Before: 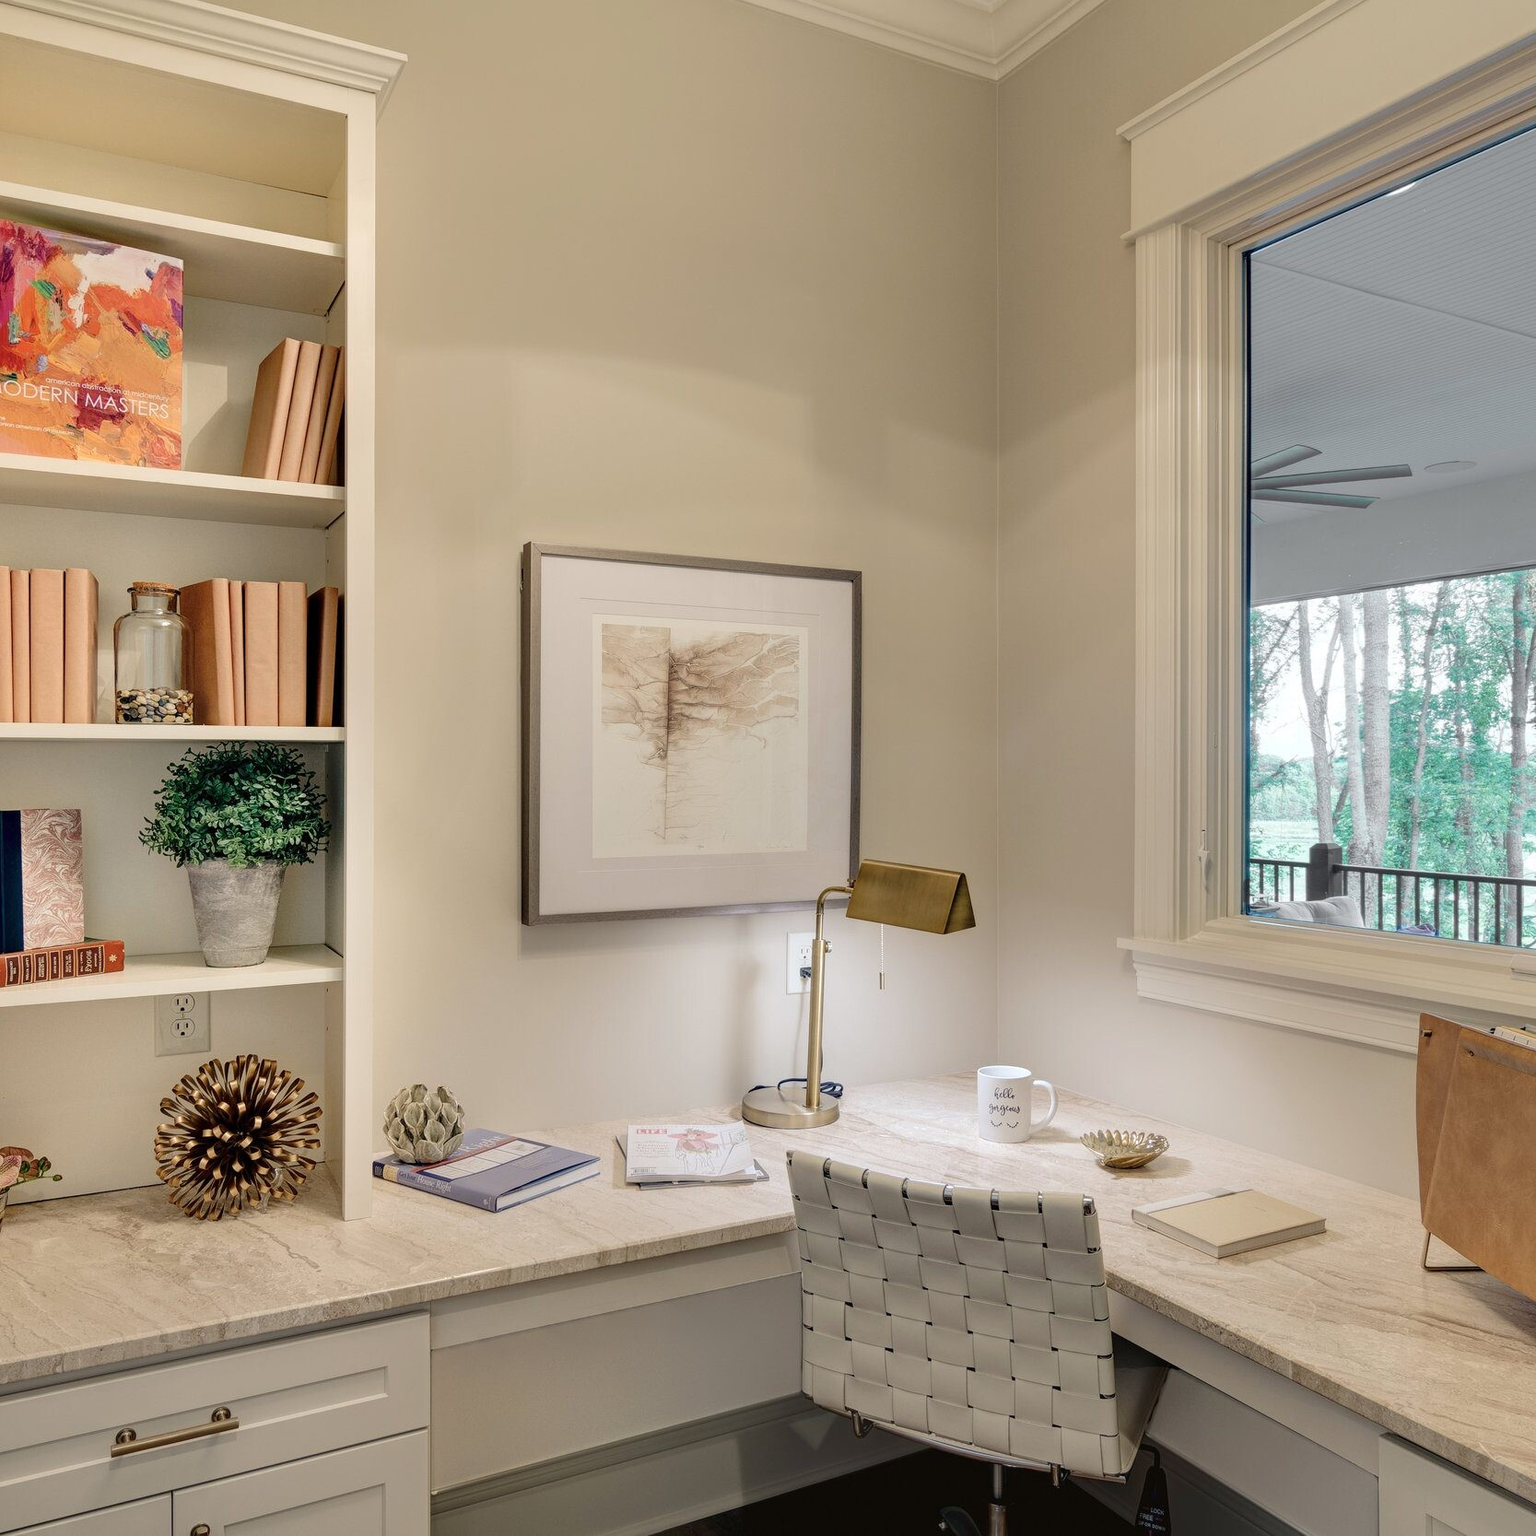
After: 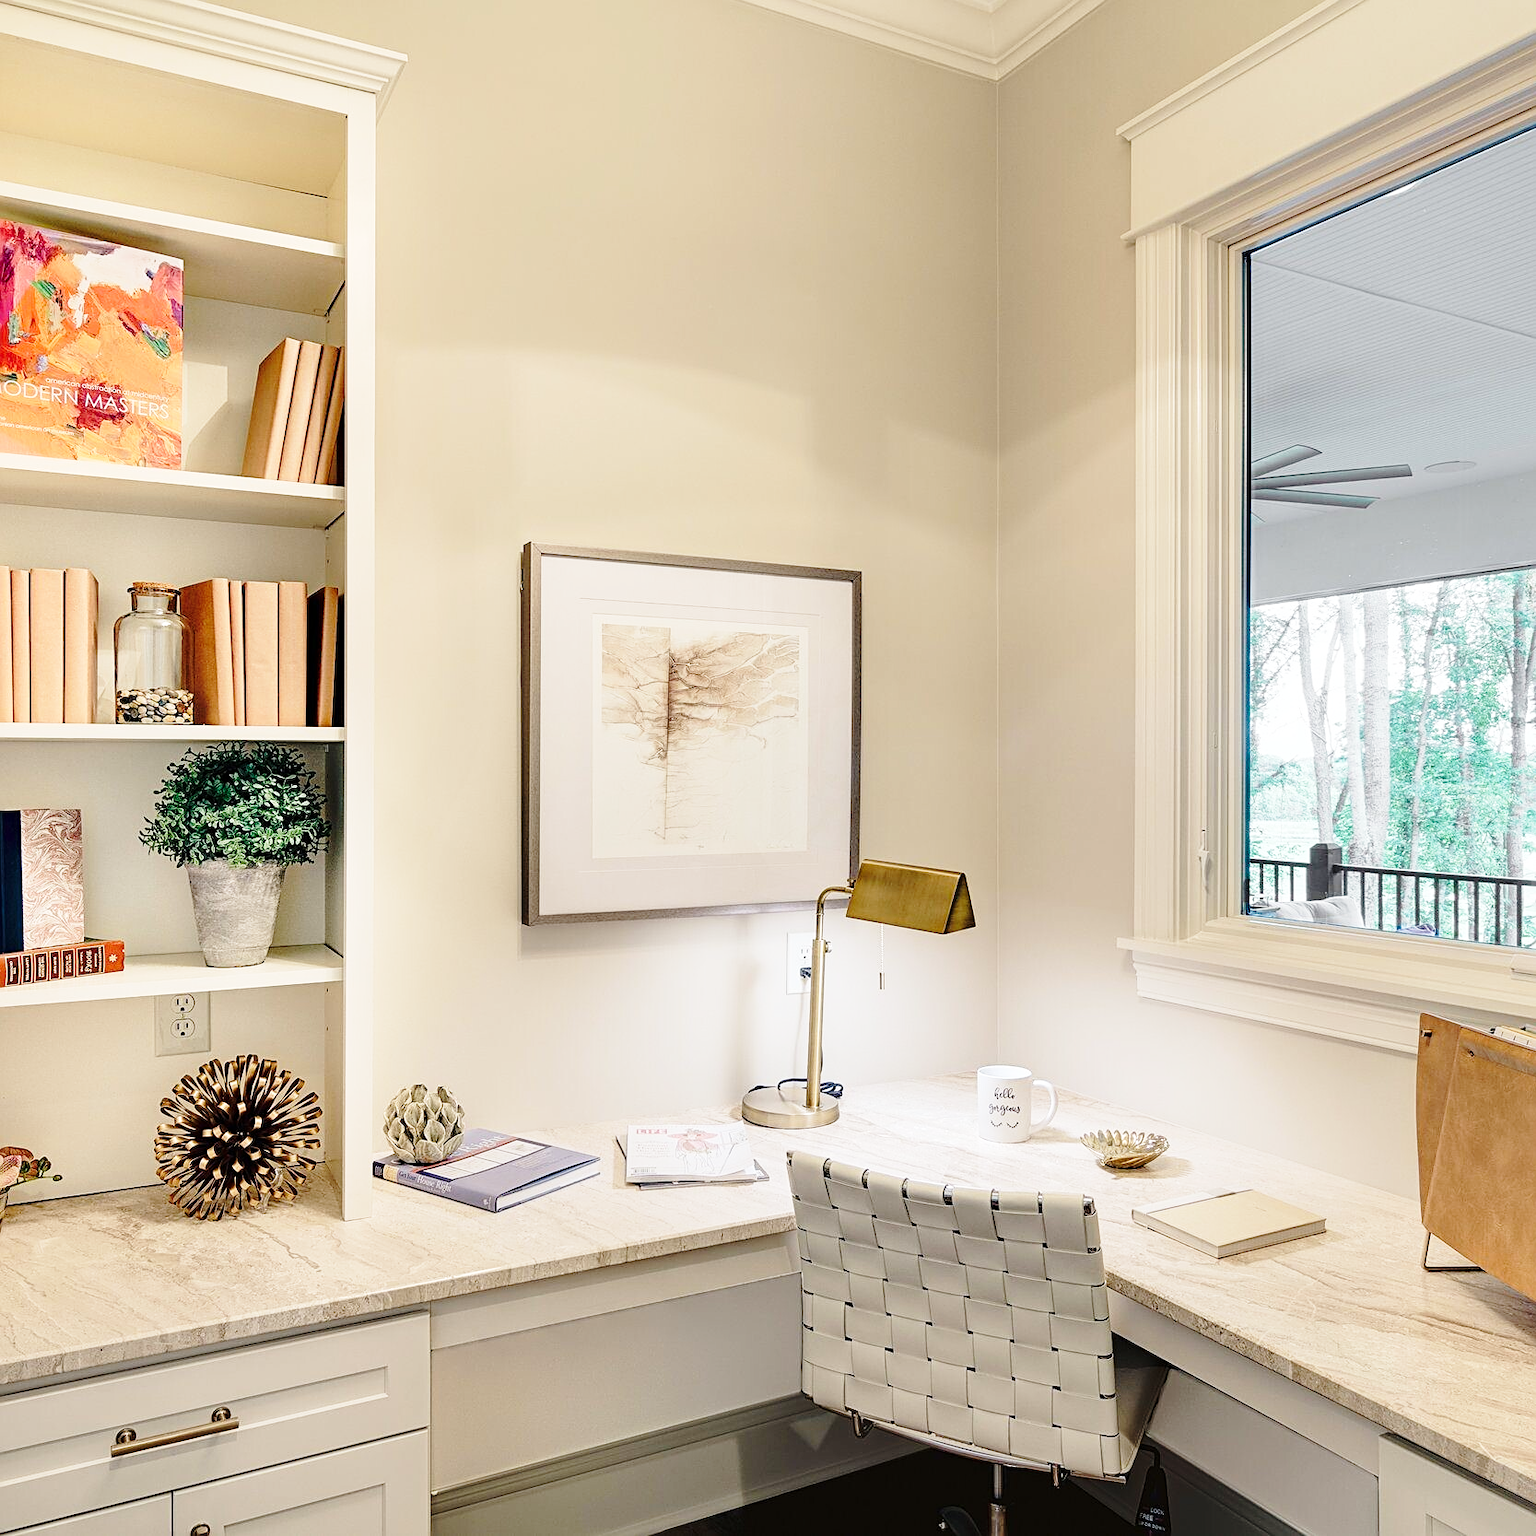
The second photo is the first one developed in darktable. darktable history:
tone equalizer: on, module defaults
sharpen: on, module defaults
base curve: curves: ch0 [(0, 0) (0.028, 0.03) (0.121, 0.232) (0.46, 0.748) (0.859, 0.968) (1, 1)], preserve colors none
